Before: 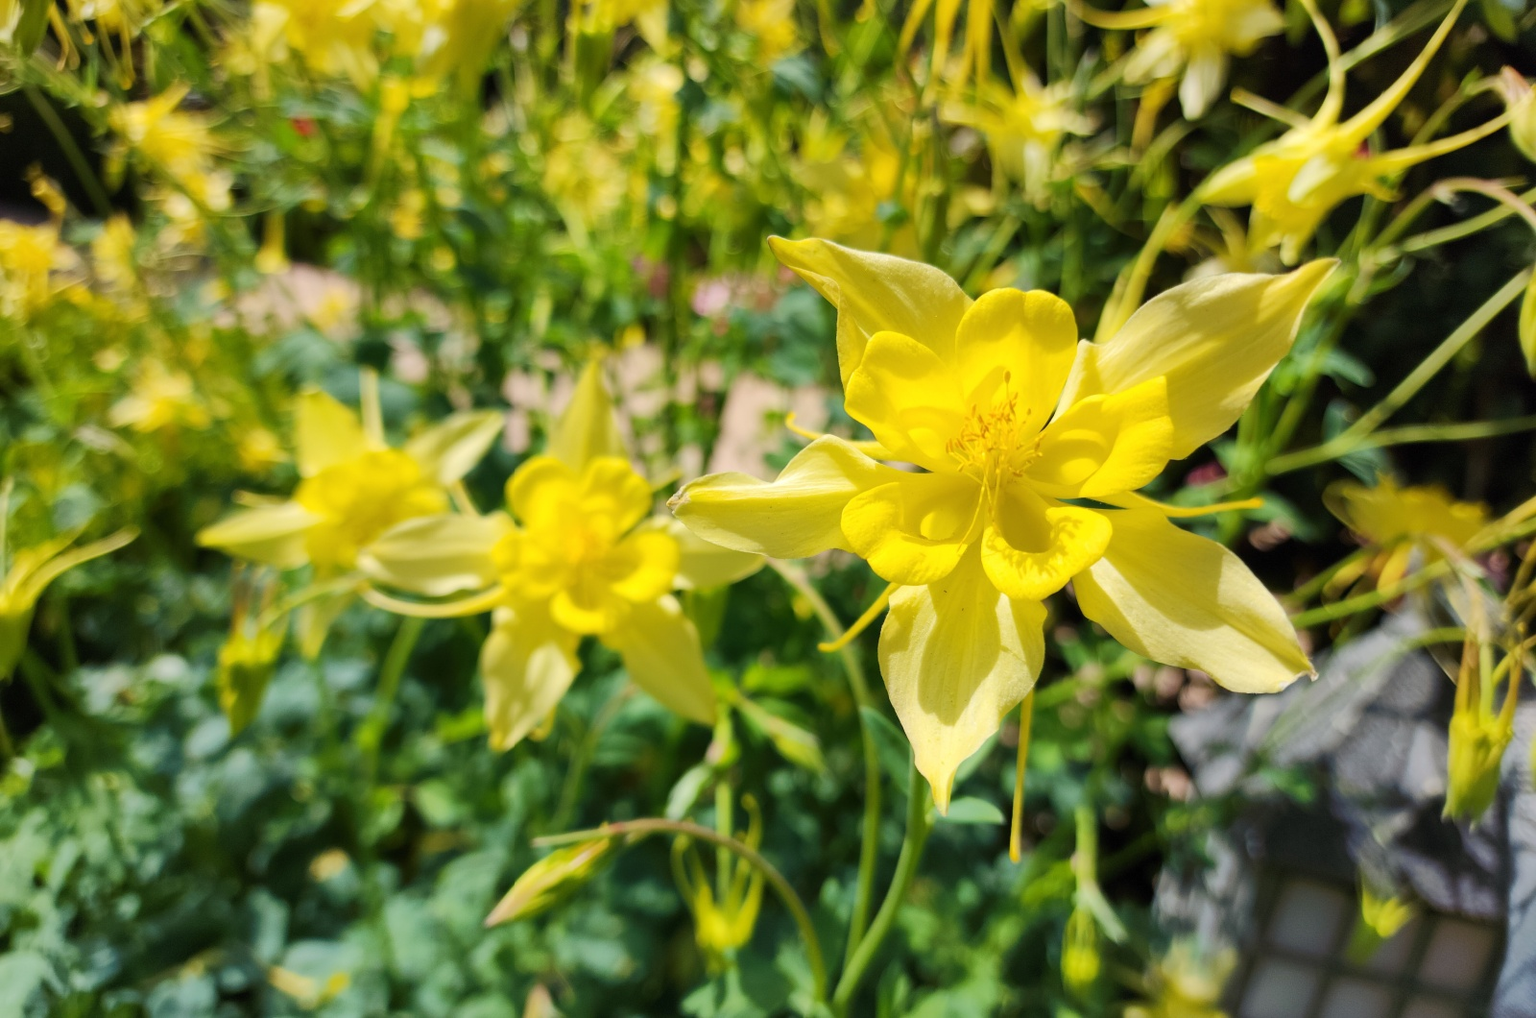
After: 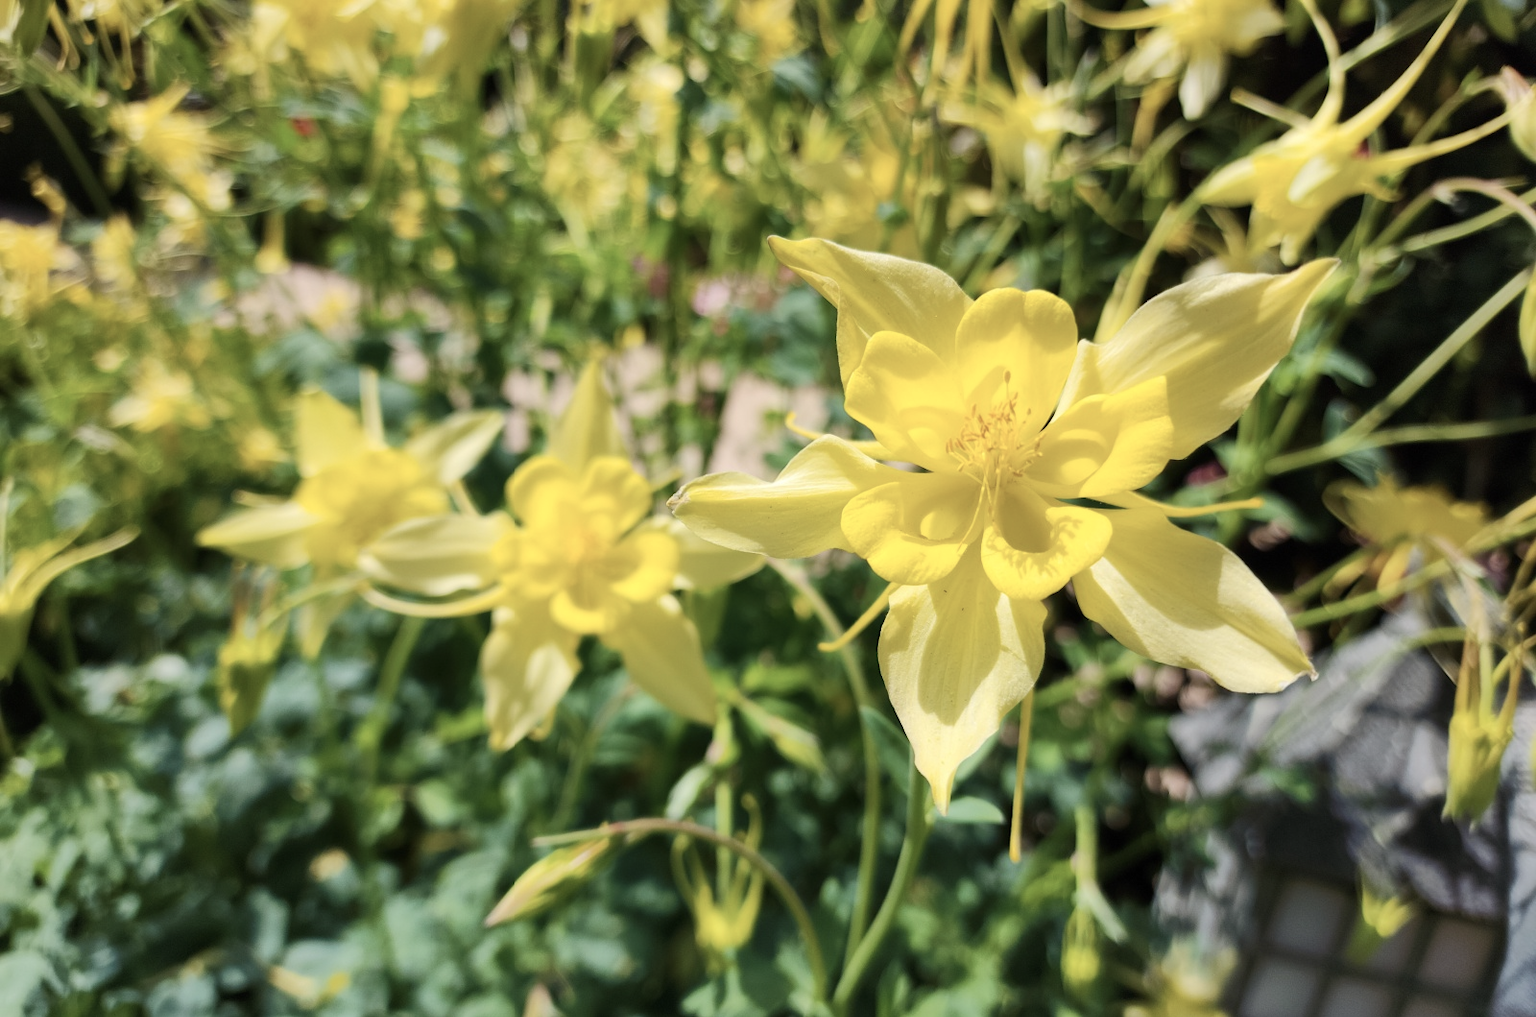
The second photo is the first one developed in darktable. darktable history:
white balance: emerald 1
contrast brightness saturation: contrast 0.1, saturation -0.3
